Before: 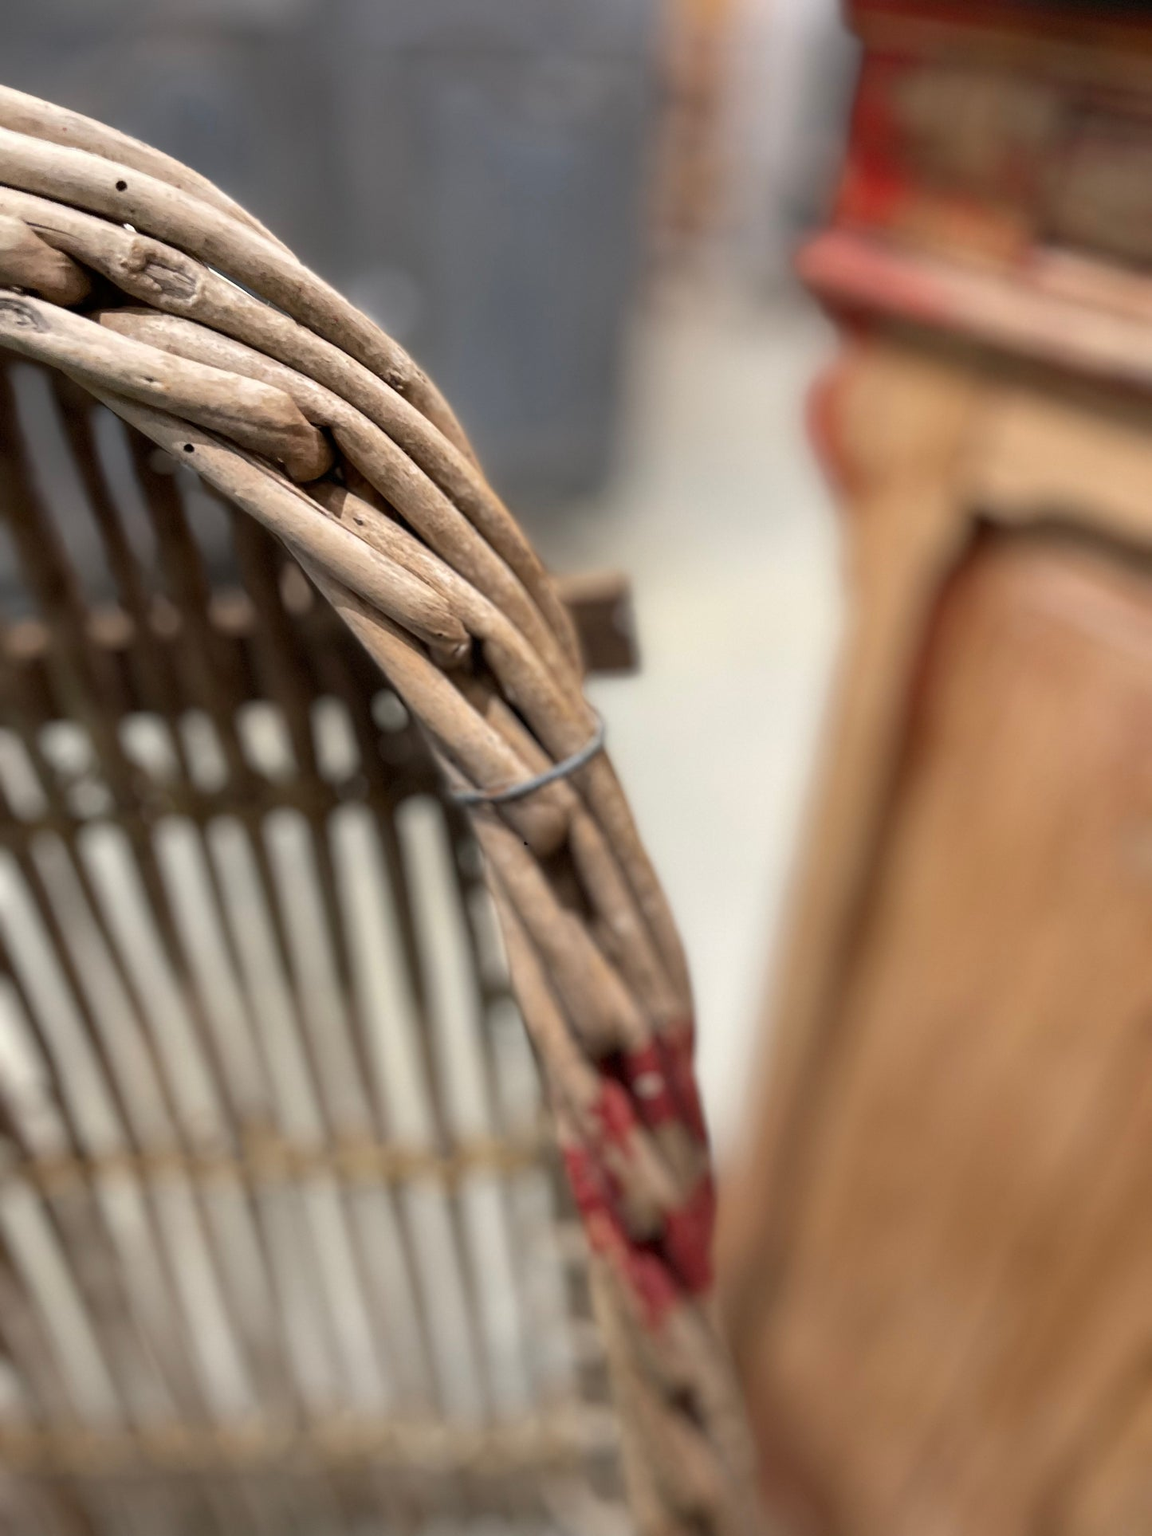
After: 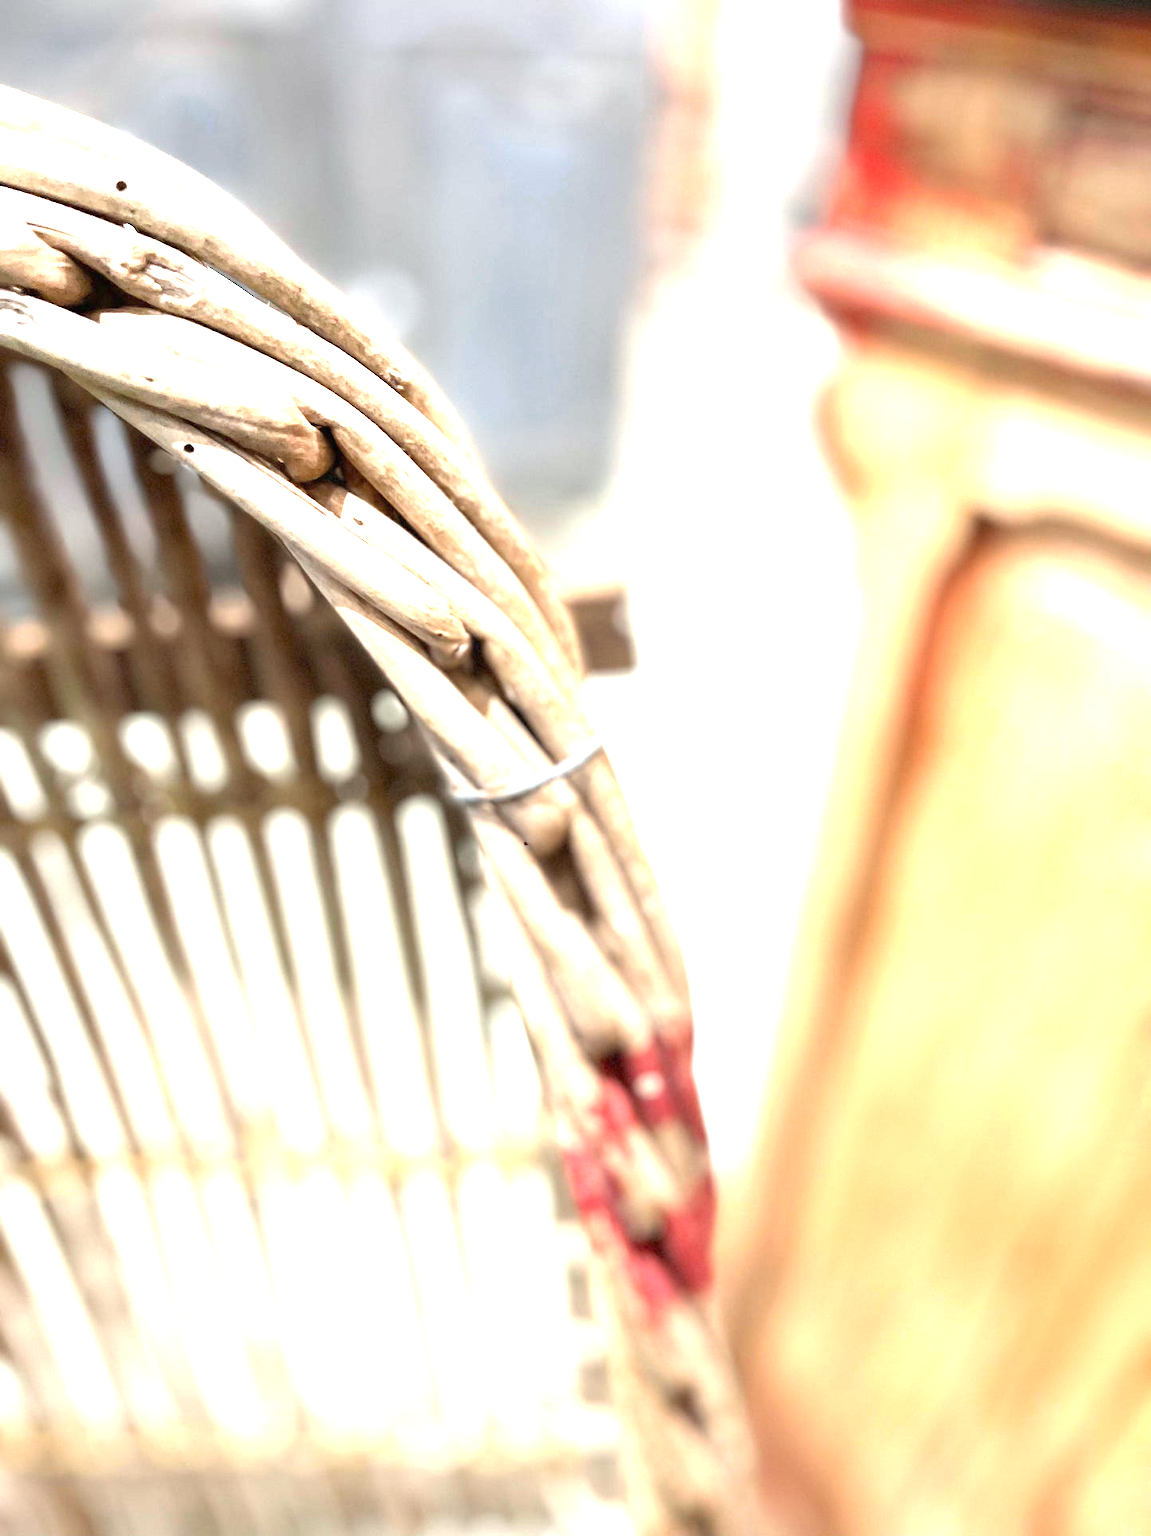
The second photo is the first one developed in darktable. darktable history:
white balance: red 0.978, blue 0.999
exposure: black level correction 0, exposure 2.327 EV, compensate exposure bias true, compensate highlight preservation false
